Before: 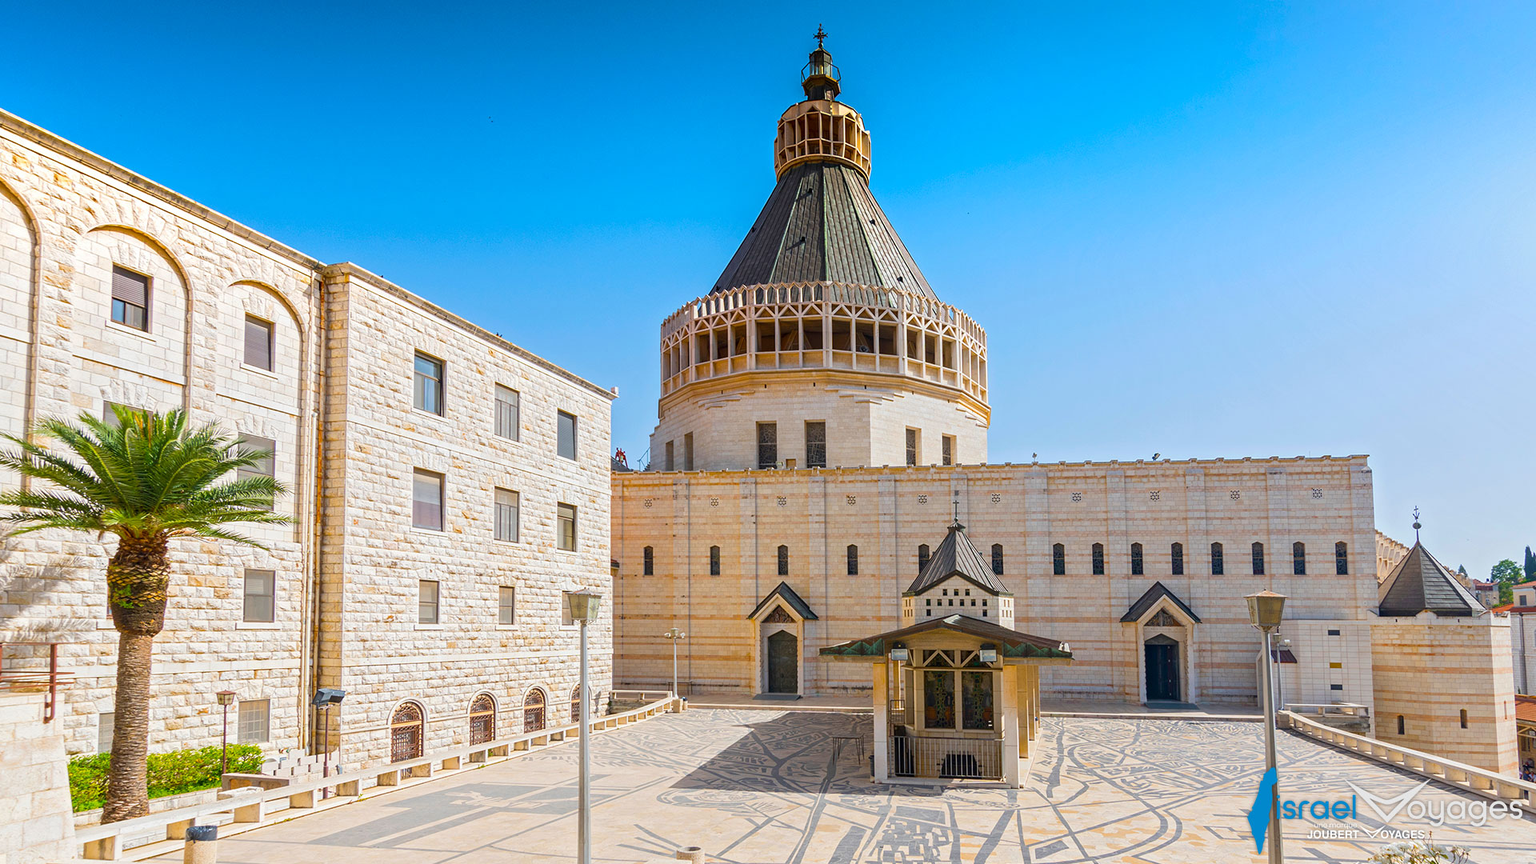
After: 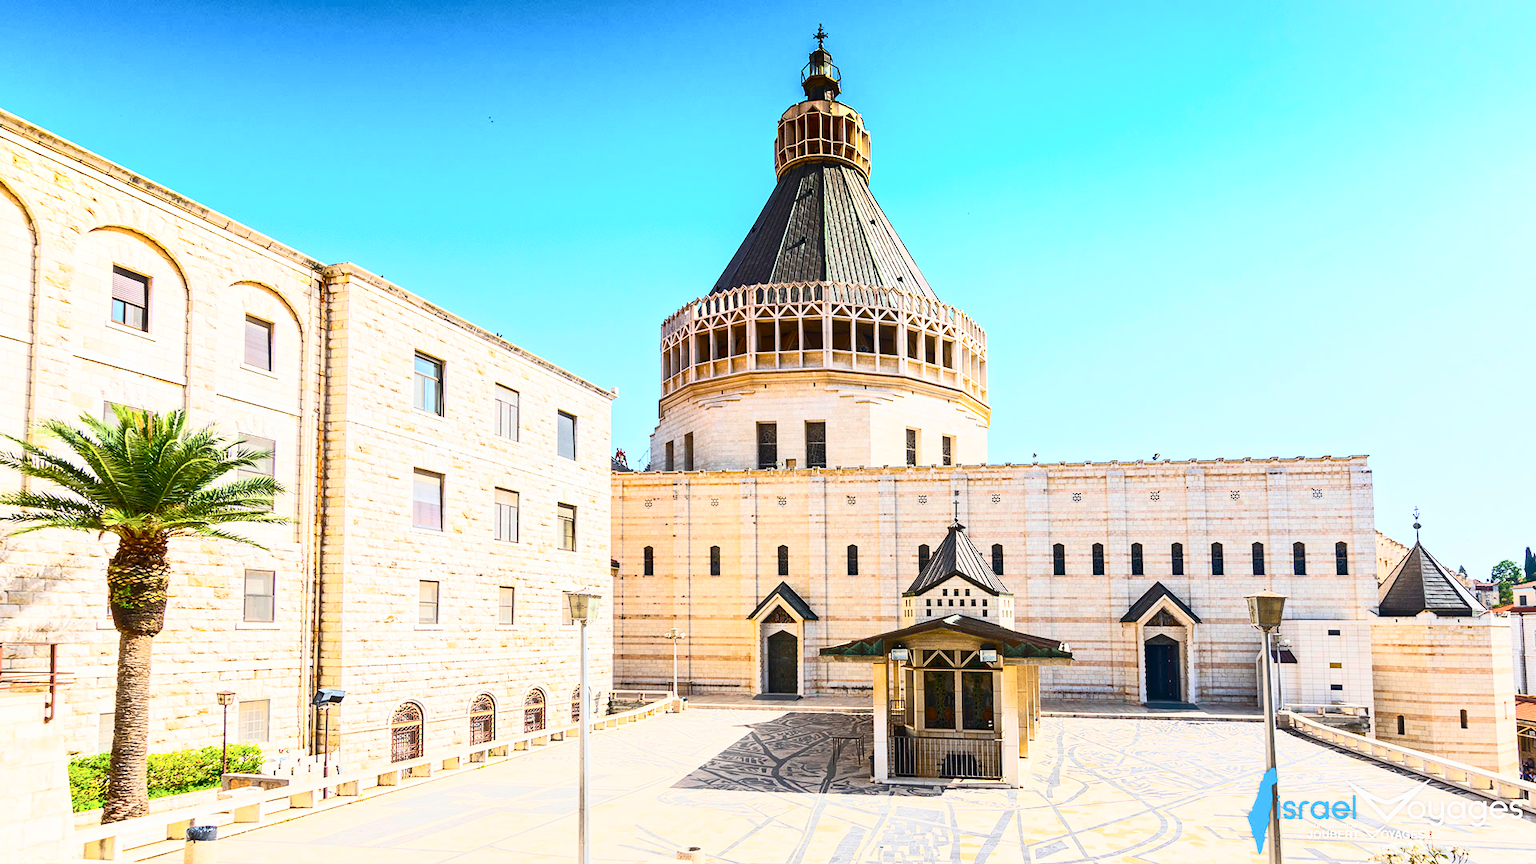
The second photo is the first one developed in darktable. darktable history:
contrast brightness saturation: contrast 0.618, brightness 0.359, saturation 0.144
